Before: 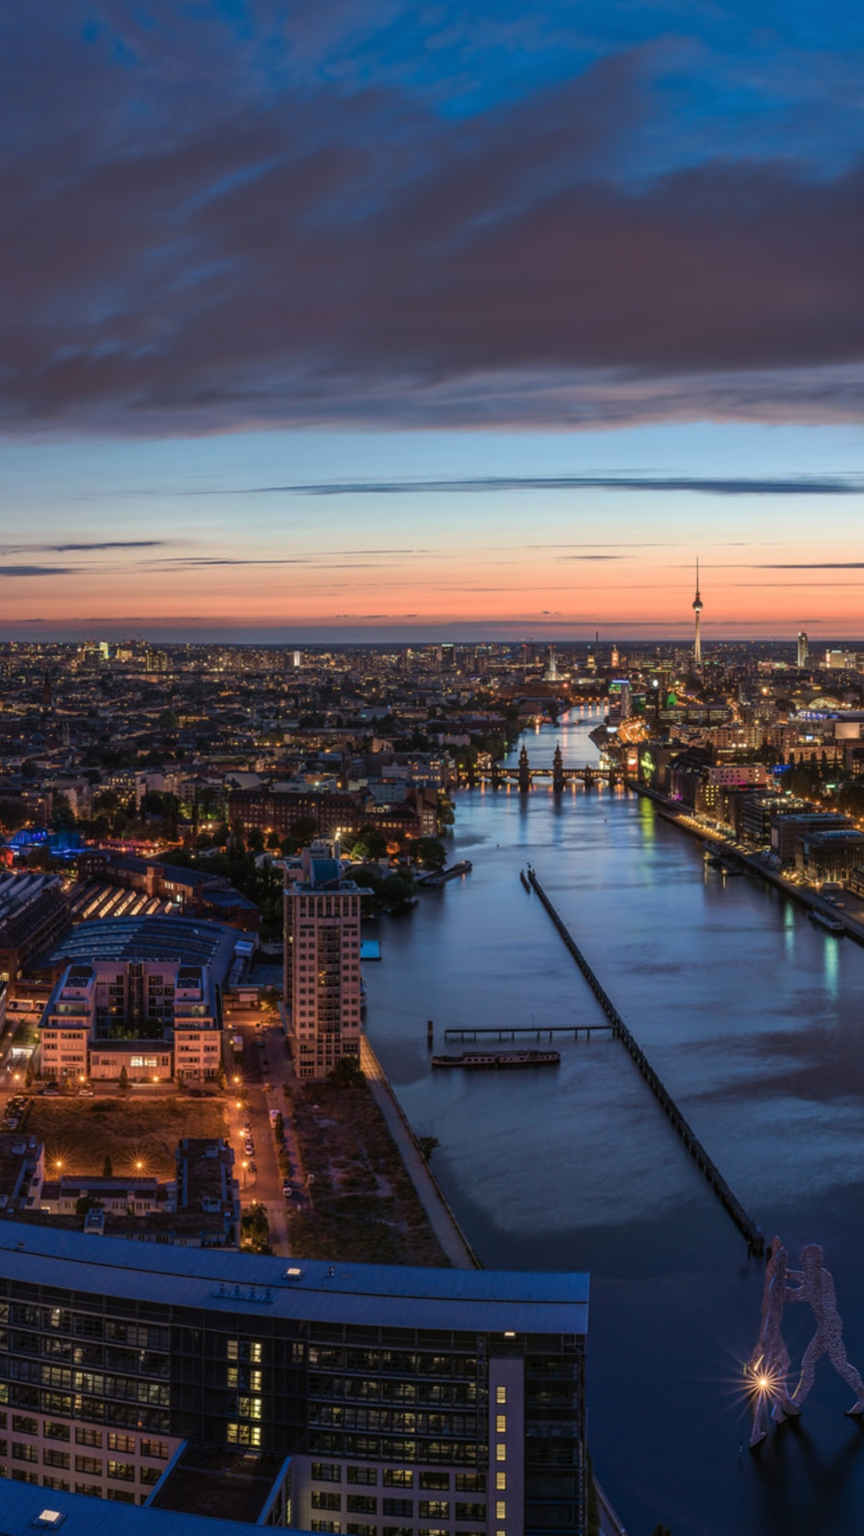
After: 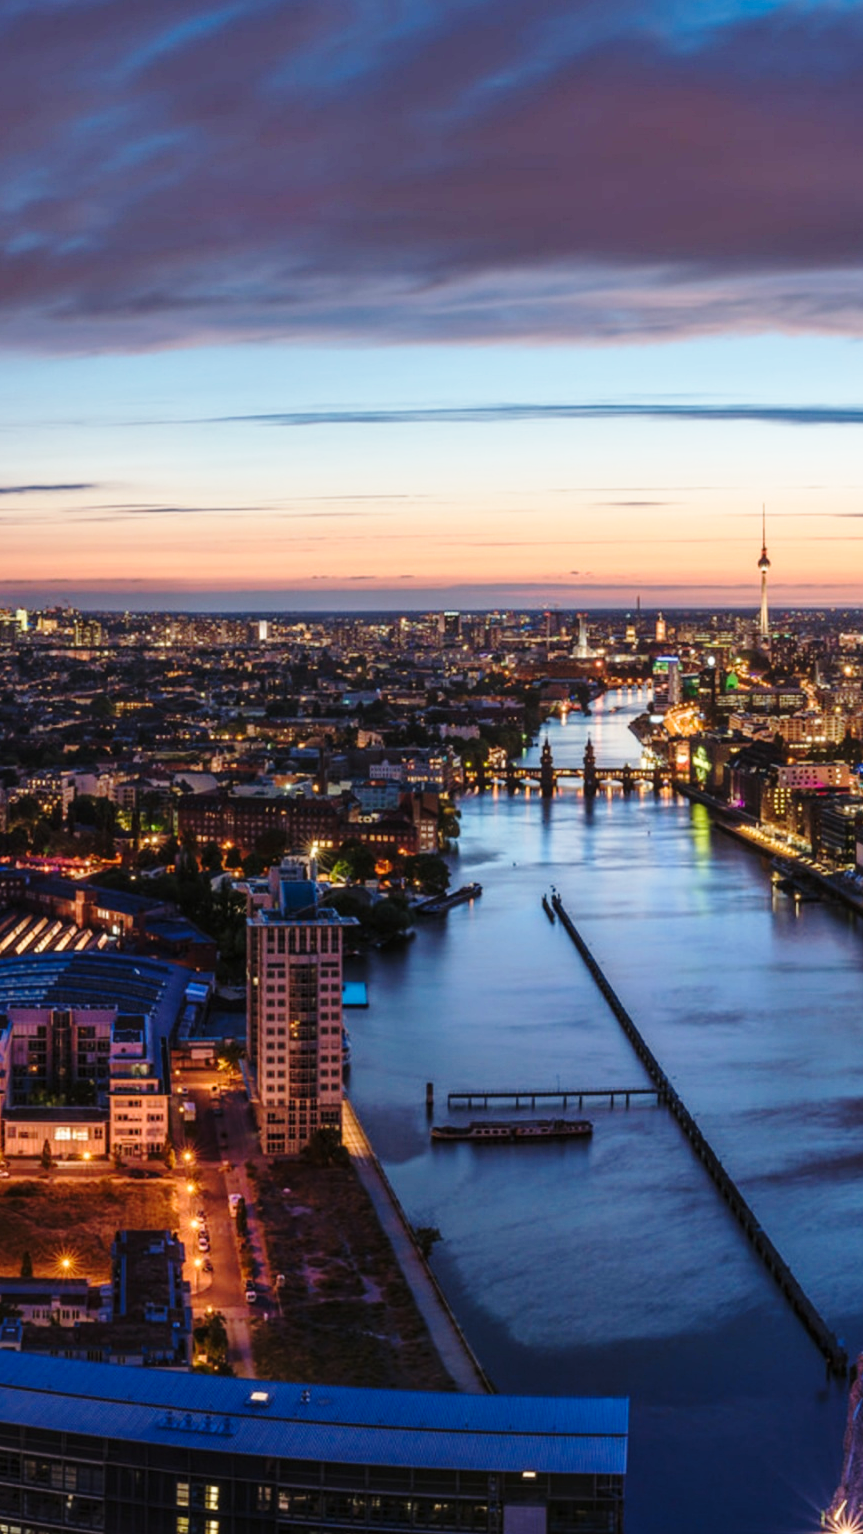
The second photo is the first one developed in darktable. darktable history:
base curve: curves: ch0 [(0, 0) (0.028, 0.03) (0.121, 0.232) (0.46, 0.748) (0.859, 0.968) (1, 1)], preserve colors none
crop and rotate: left 10.071%, top 10.071%, right 10.02%, bottom 10.02%
